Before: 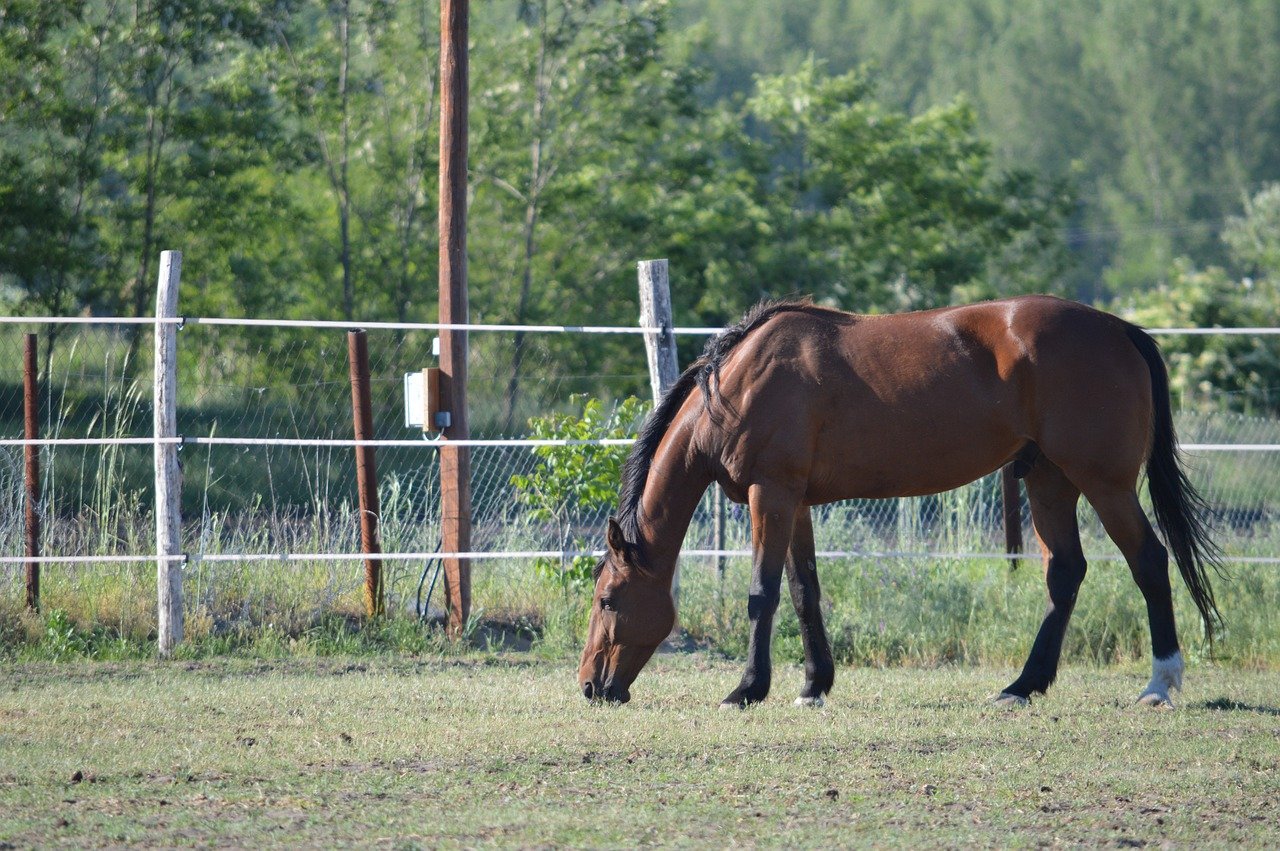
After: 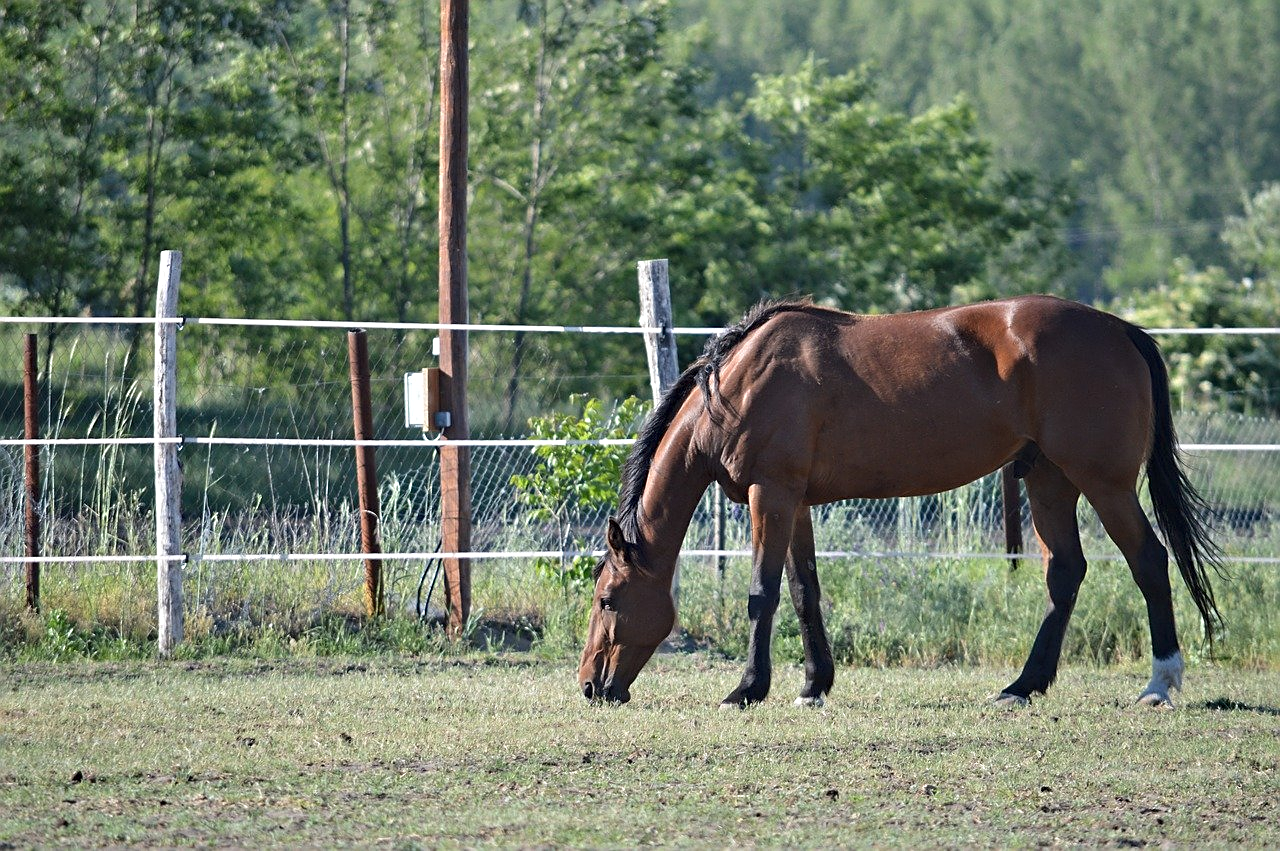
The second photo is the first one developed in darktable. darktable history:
sharpen: on, module defaults
contrast equalizer: y [[0.5, 0.5, 0.544, 0.569, 0.5, 0.5], [0.5 ×6], [0.5 ×6], [0 ×6], [0 ×6]]
